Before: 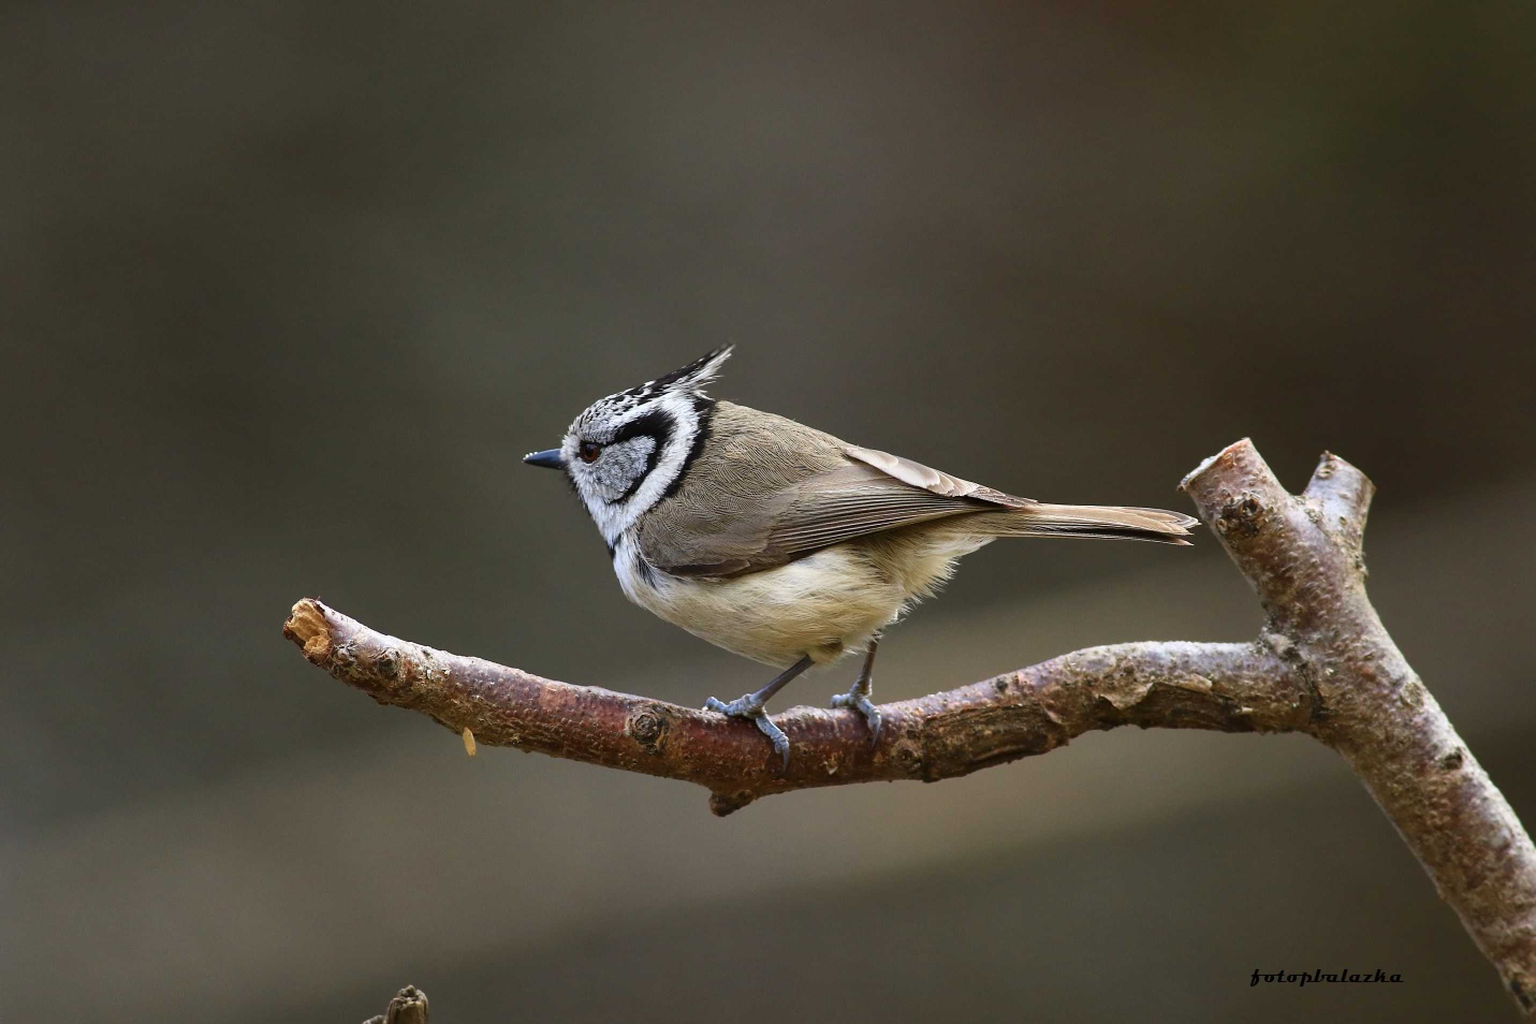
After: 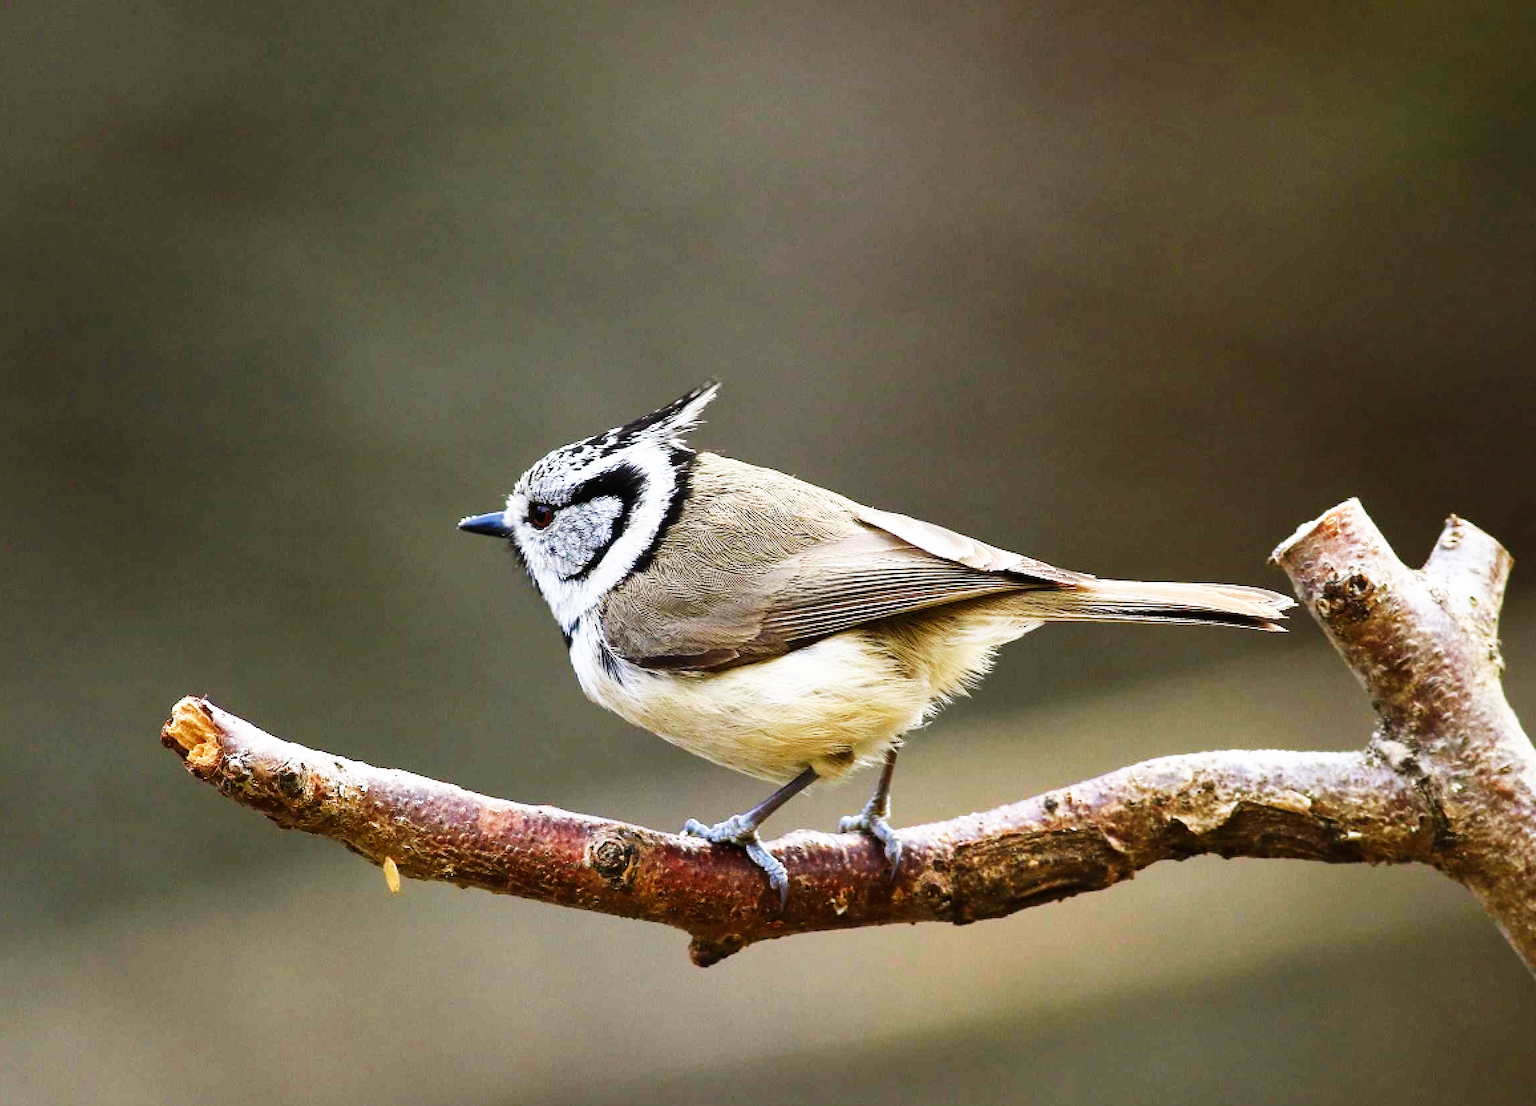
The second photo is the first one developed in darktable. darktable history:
base curve: curves: ch0 [(0, 0) (0.007, 0.004) (0.027, 0.03) (0.046, 0.07) (0.207, 0.54) (0.442, 0.872) (0.673, 0.972) (1, 1)], preserve colors none
crop: left 9.985%, top 3.511%, right 9.218%, bottom 9.168%
